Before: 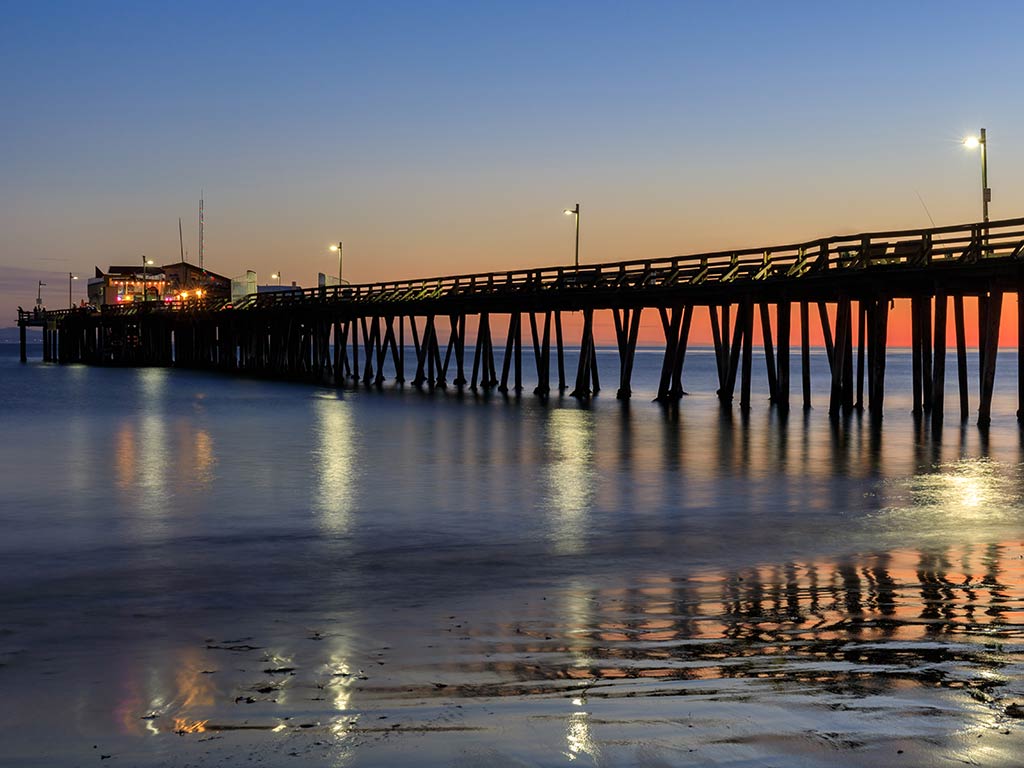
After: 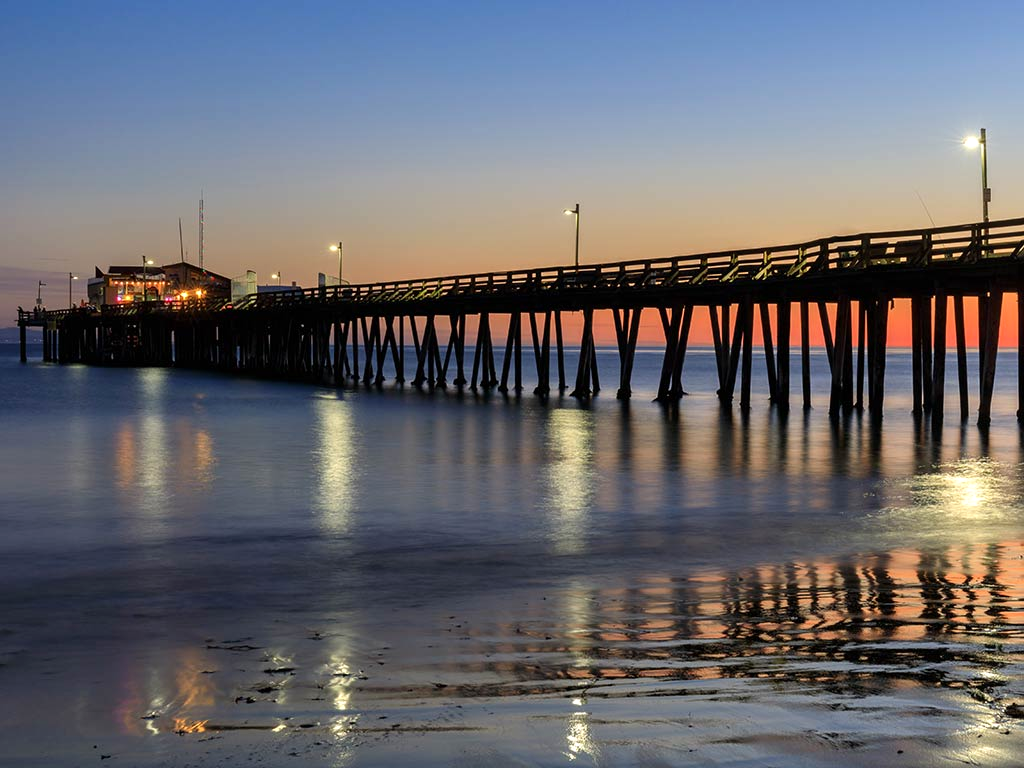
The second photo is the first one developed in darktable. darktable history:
exposure: exposure 0.151 EV, compensate highlight preservation false
